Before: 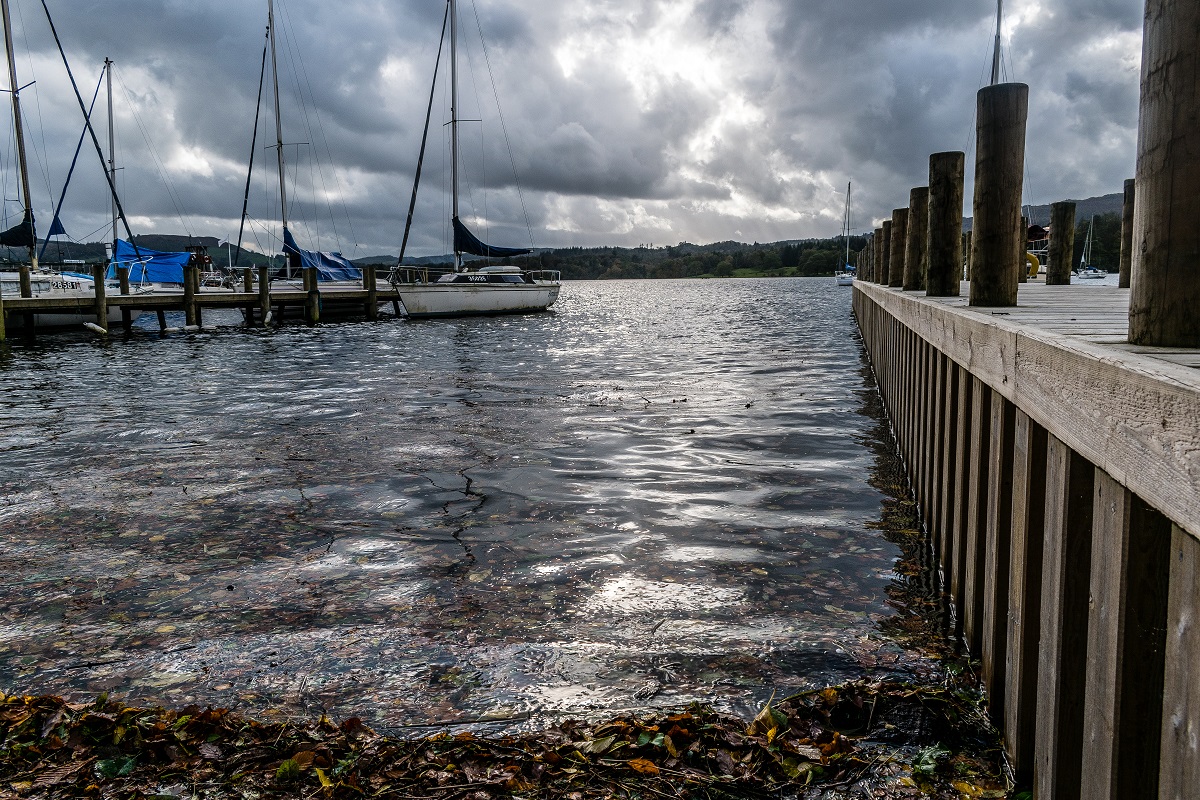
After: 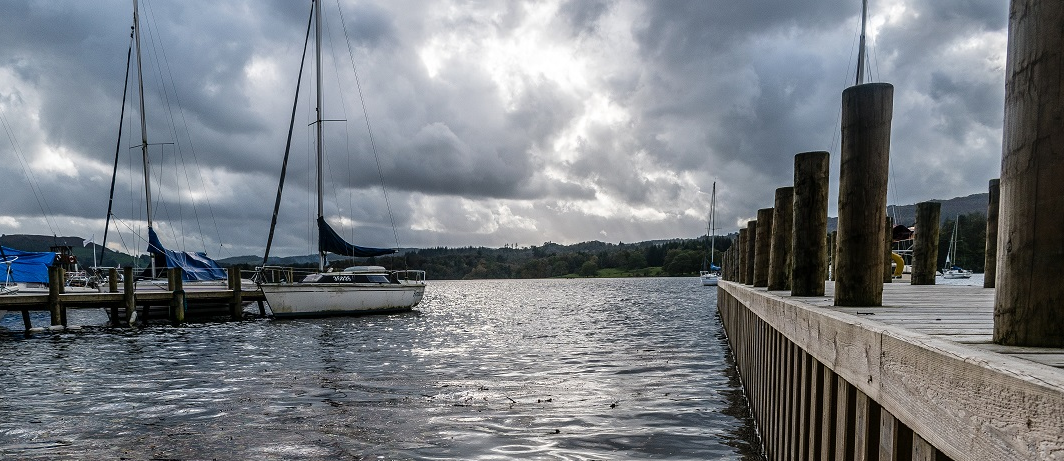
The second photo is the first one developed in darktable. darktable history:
crop and rotate: left 11.323%, bottom 42.299%
